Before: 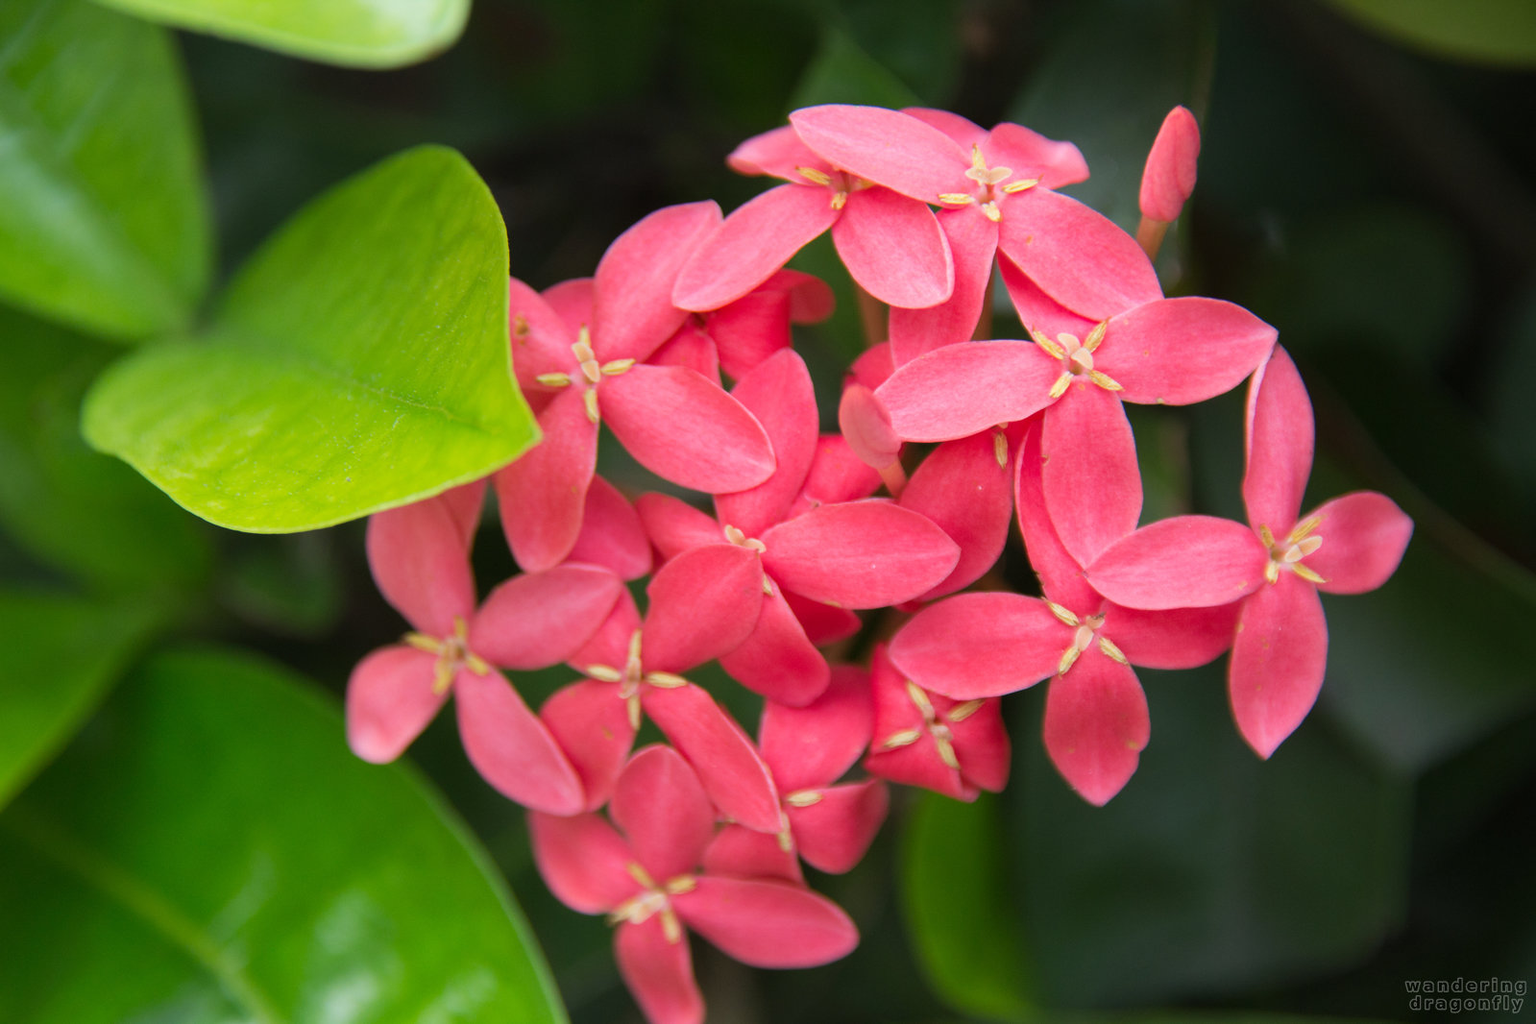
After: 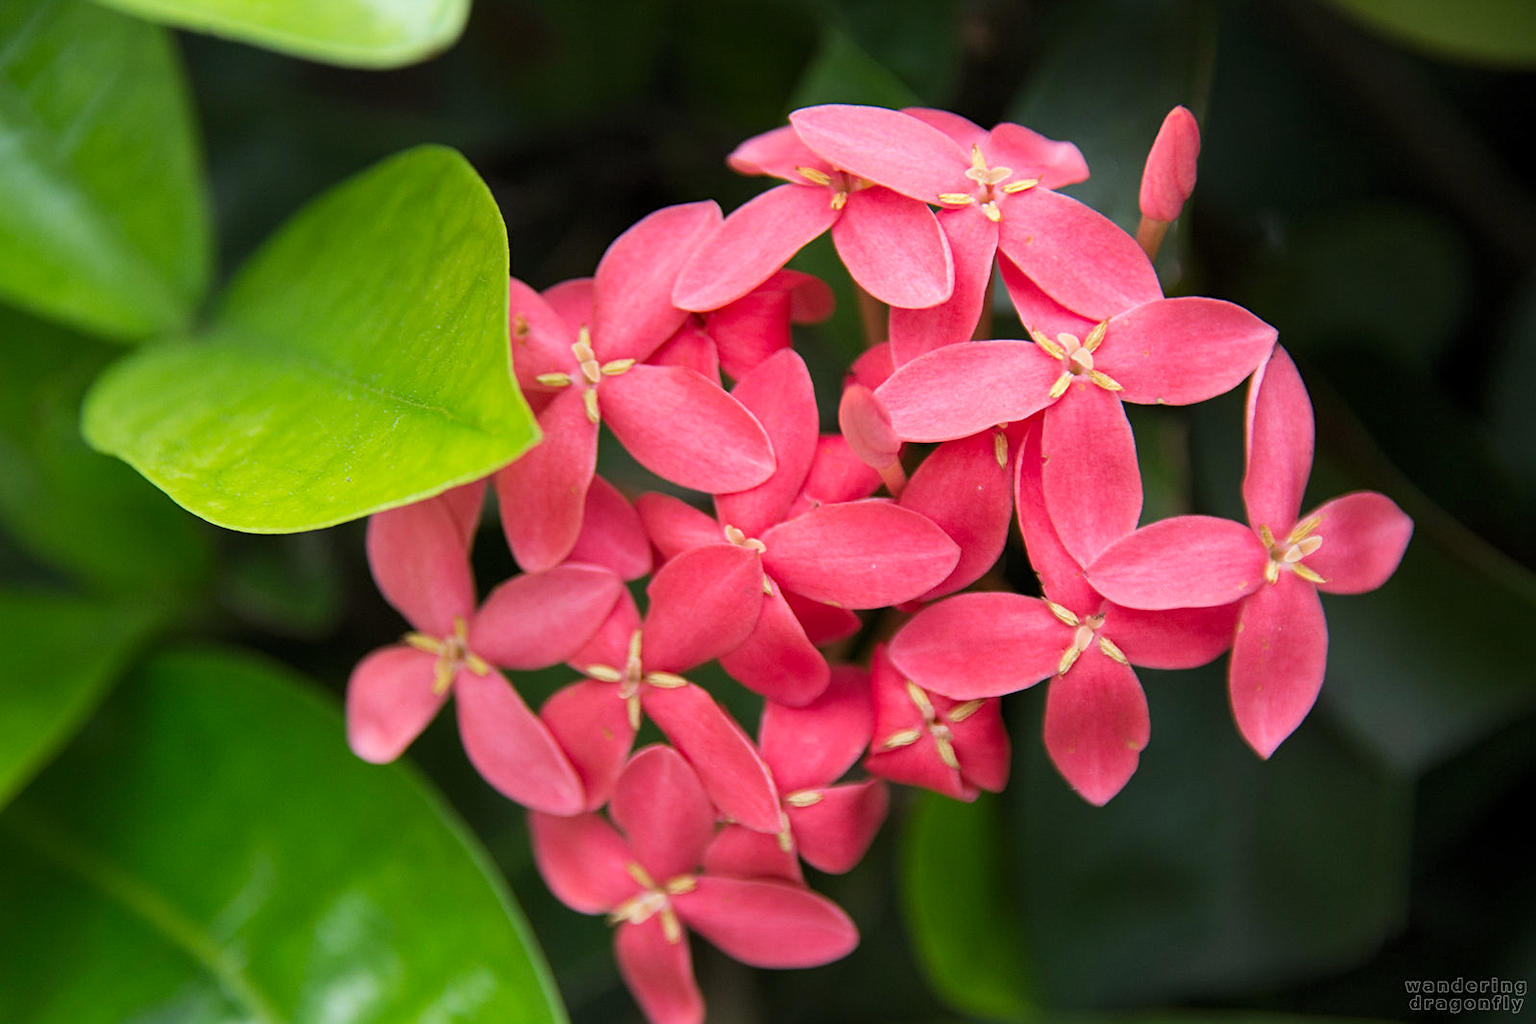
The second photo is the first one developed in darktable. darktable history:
sharpen: radius 2.199, amount 0.384, threshold 0.066
contrast brightness saturation: contrast 0.085, saturation 0.021
levels: levels [0.026, 0.507, 0.987]
